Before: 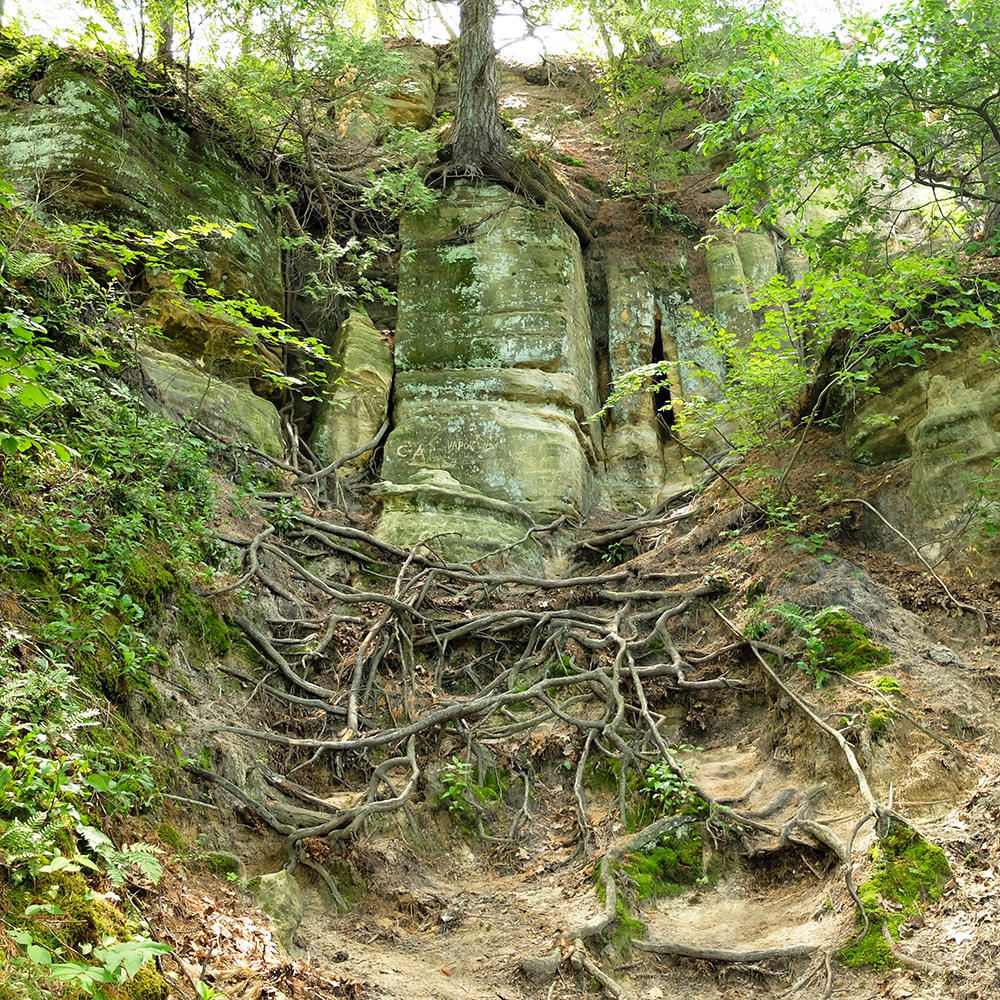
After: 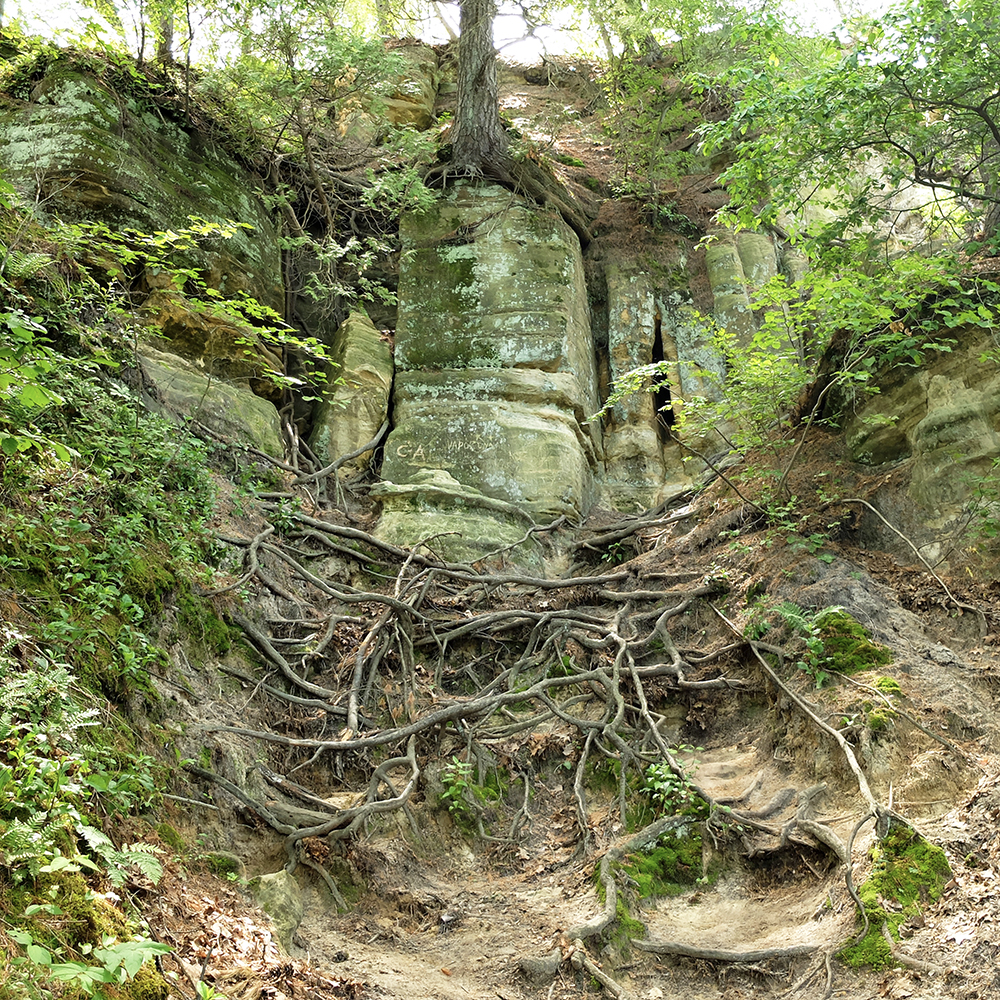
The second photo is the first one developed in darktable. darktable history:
tone equalizer: on, module defaults
color correction: saturation 0.85
